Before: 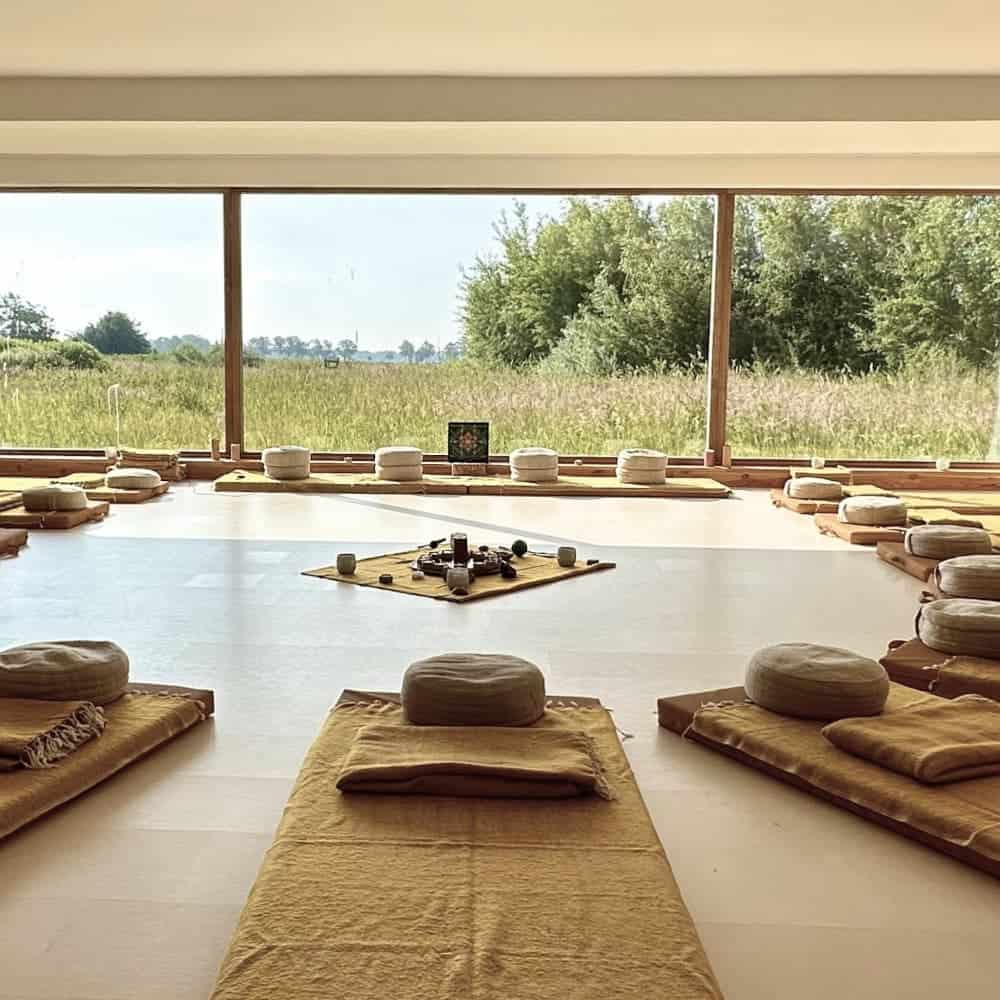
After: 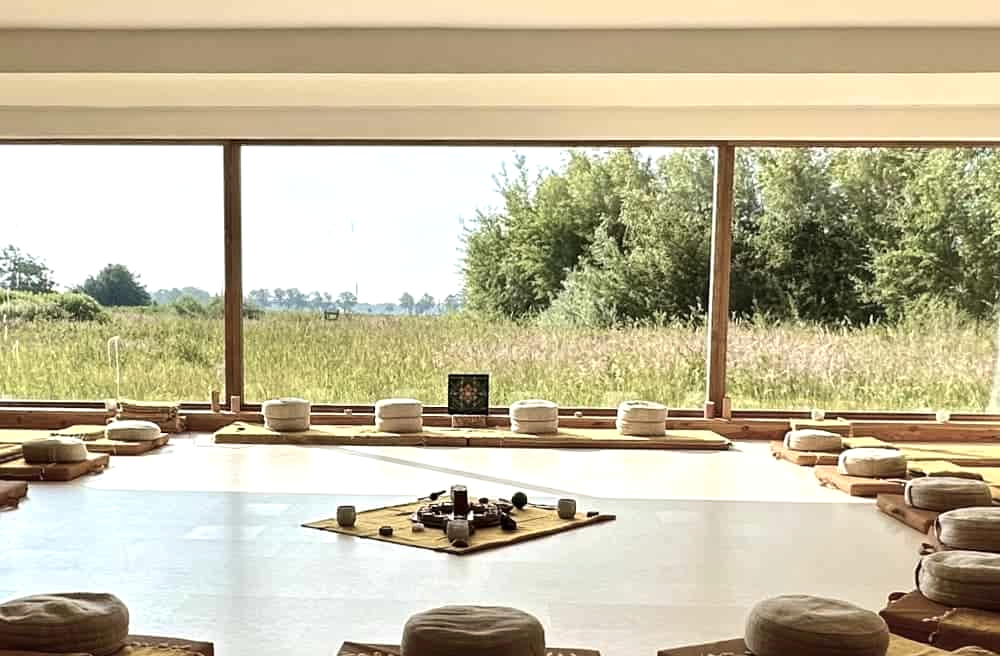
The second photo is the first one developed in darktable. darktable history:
tone equalizer: -8 EV -0.417 EV, -7 EV -0.389 EV, -6 EV -0.333 EV, -5 EV -0.222 EV, -3 EV 0.222 EV, -2 EV 0.333 EV, -1 EV 0.389 EV, +0 EV 0.417 EV, edges refinement/feathering 500, mask exposure compensation -1.57 EV, preserve details no
crop and rotate: top 4.848%, bottom 29.503%
exposure: black level correction 0.001, exposure -0.125 EV, compensate exposure bias true, compensate highlight preservation false
